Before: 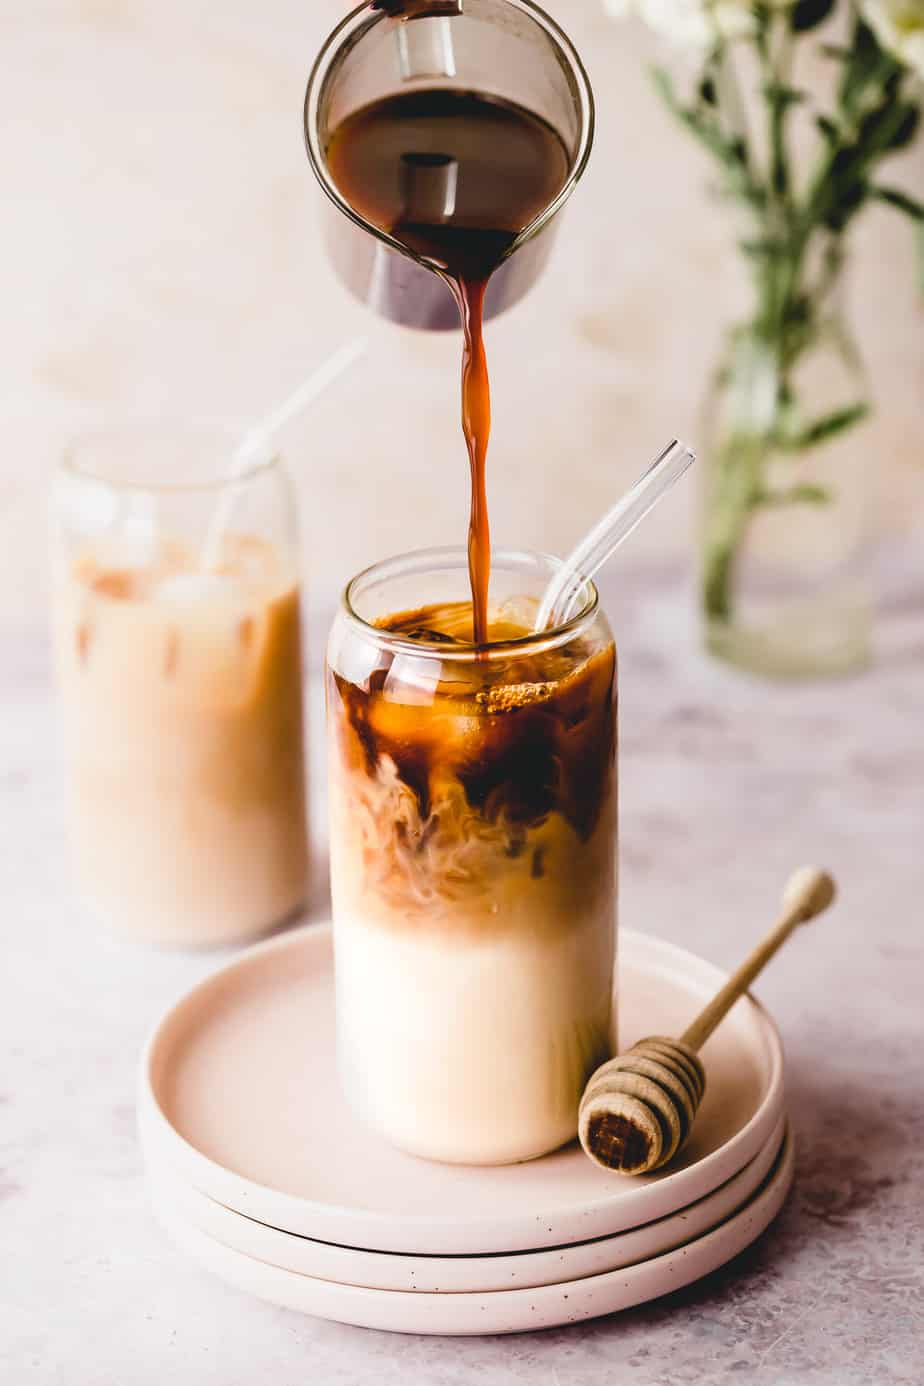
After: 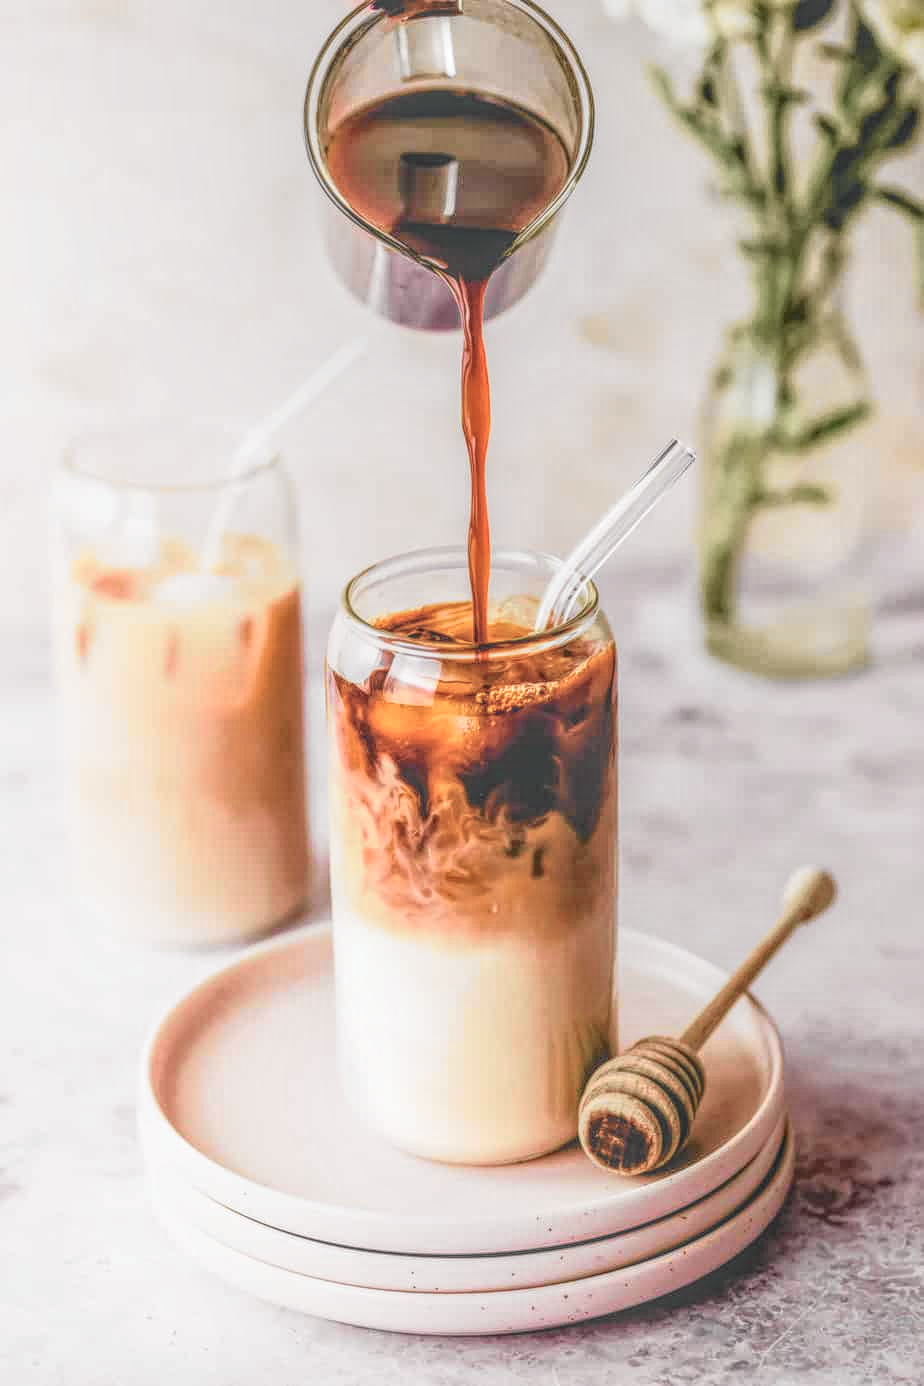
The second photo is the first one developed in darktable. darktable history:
tone curve: curves: ch0 [(0, 0.009) (0.105, 0.08) (0.195, 0.18) (0.283, 0.316) (0.384, 0.434) (0.485, 0.531) (0.638, 0.69) (0.81, 0.872) (1, 0.977)]; ch1 [(0, 0) (0.161, 0.092) (0.35, 0.33) (0.379, 0.401) (0.456, 0.469) (0.502, 0.5) (0.525, 0.514) (0.586, 0.604) (0.642, 0.645) (0.858, 0.817) (1, 0.942)]; ch2 [(0, 0) (0.371, 0.362) (0.437, 0.437) (0.48, 0.49) (0.53, 0.515) (0.56, 0.571) (0.622, 0.606) (0.881, 0.795) (1, 0.929)], color space Lab, independent channels, preserve colors none
local contrast: highlights 20%, shadows 30%, detail 200%, midtone range 0.2
